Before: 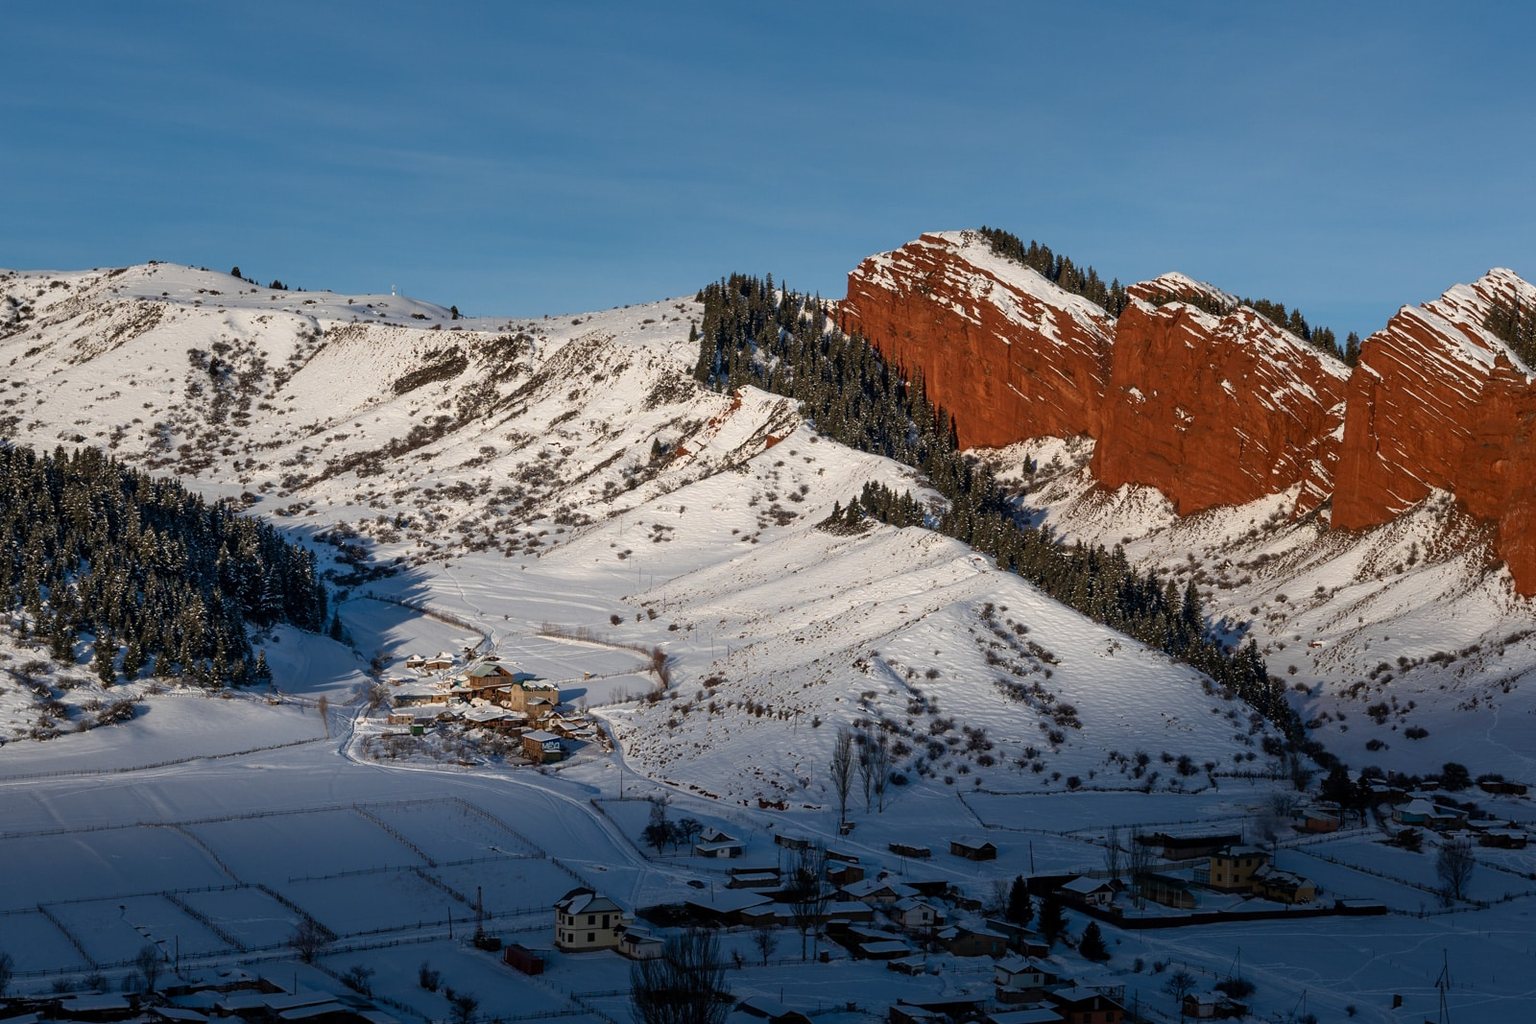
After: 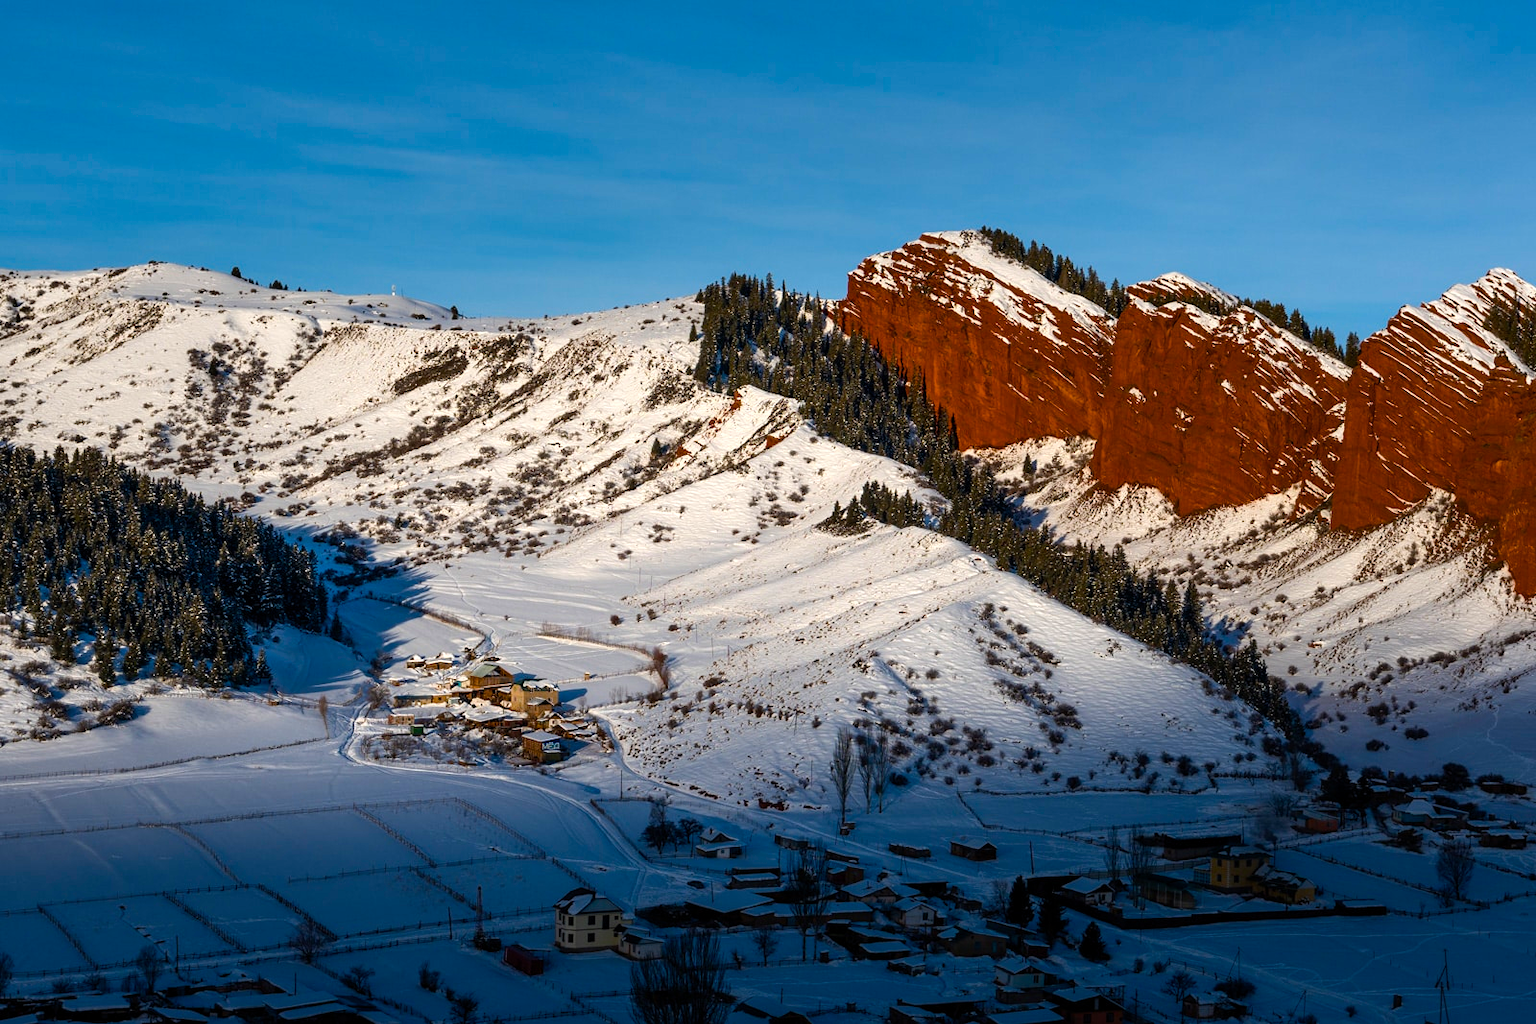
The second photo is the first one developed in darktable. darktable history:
color balance rgb: perceptual saturation grading › global saturation 37.086%, perceptual saturation grading › shadows 35.88%
tone equalizer: -8 EV -0.382 EV, -7 EV -0.407 EV, -6 EV -0.299 EV, -5 EV -0.239 EV, -3 EV 0.215 EV, -2 EV 0.31 EV, -1 EV 0.392 EV, +0 EV 0.421 EV, edges refinement/feathering 500, mask exposure compensation -1.57 EV, preserve details no
